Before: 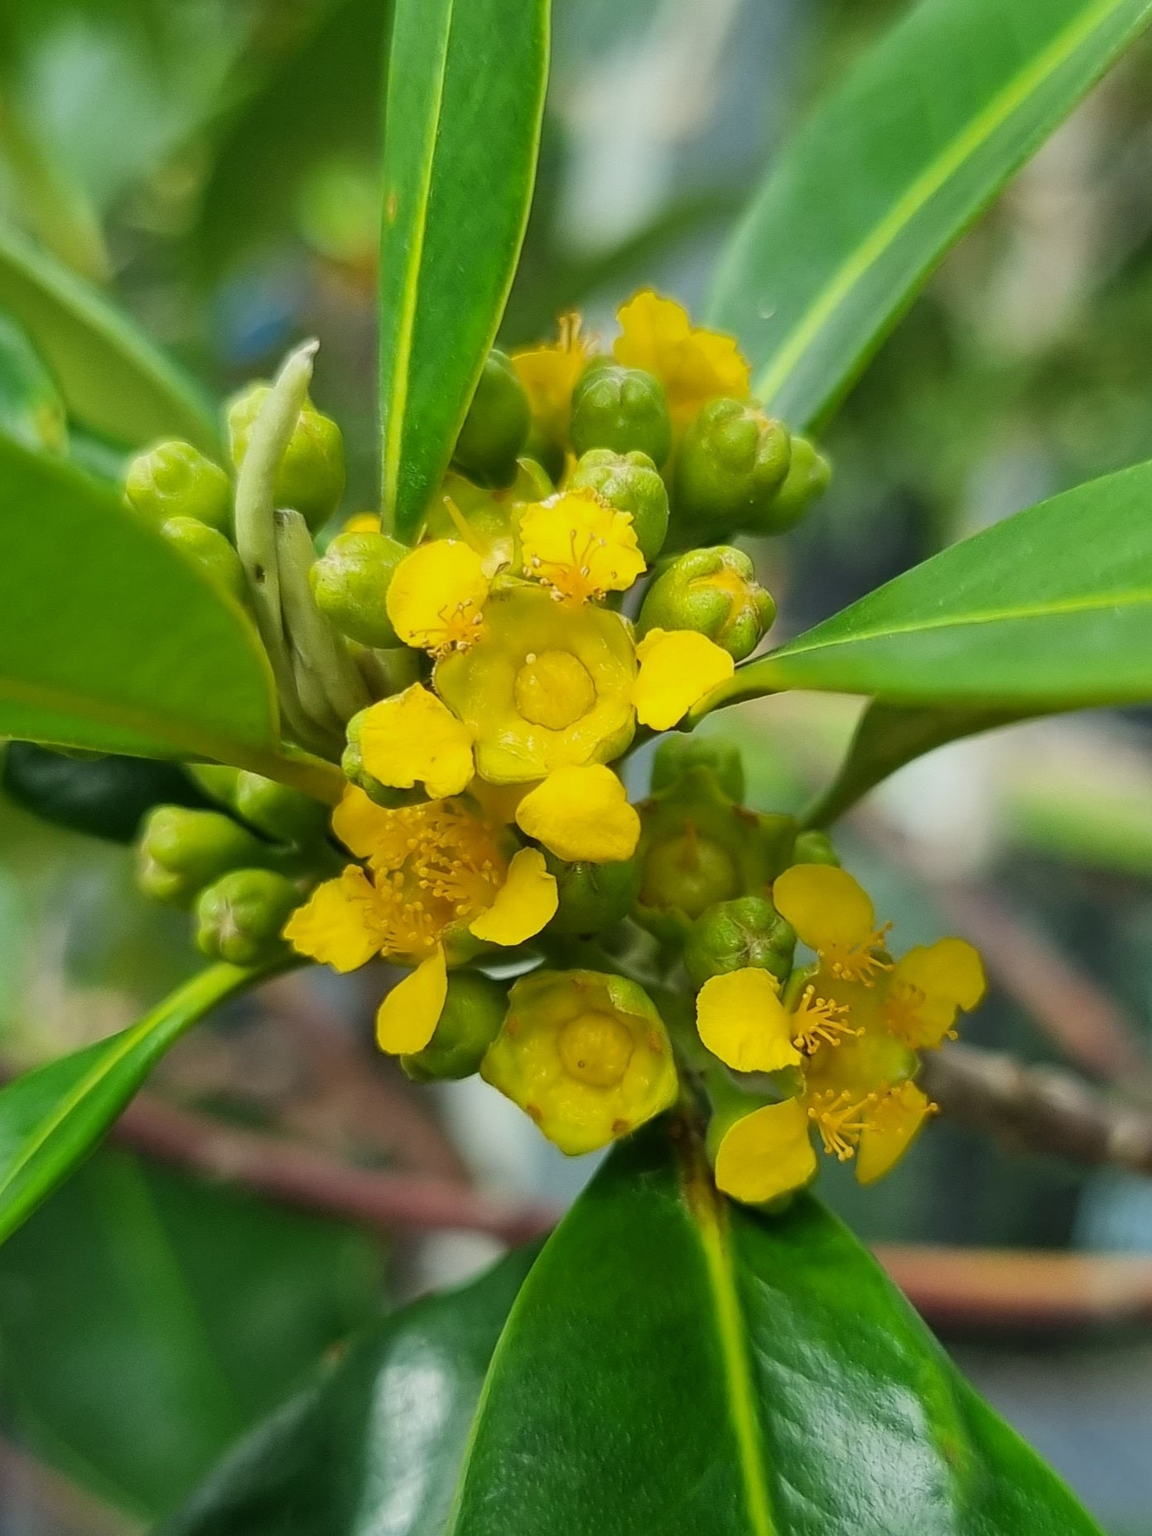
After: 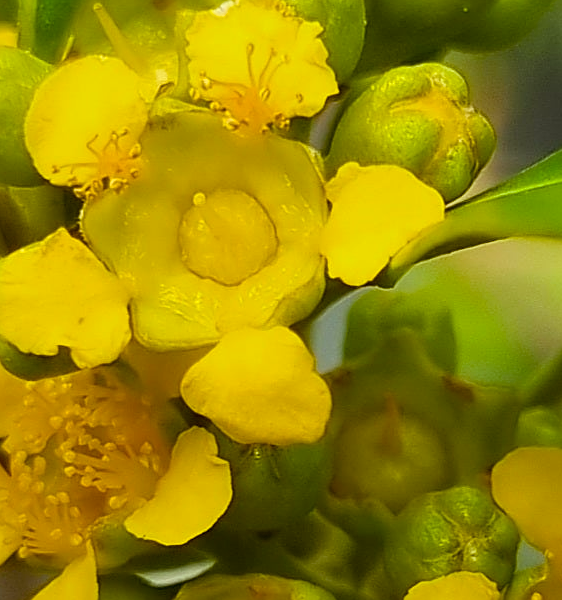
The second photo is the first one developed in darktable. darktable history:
crop: left 31.789%, top 32.165%, right 27.793%, bottom 35.347%
color balance rgb: power › chroma 2.486%, power › hue 67.18°, perceptual saturation grading › global saturation 18.715%
sharpen: on, module defaults
